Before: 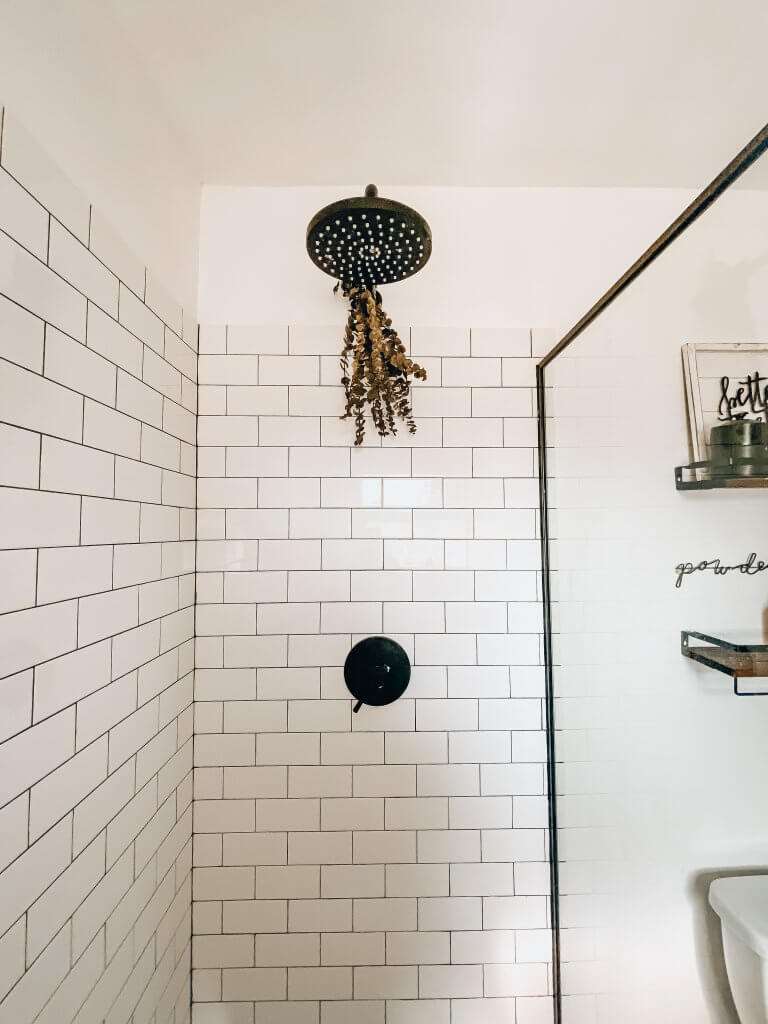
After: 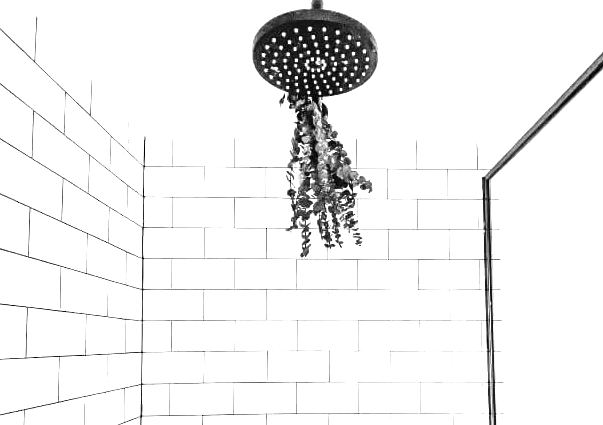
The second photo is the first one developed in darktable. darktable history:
crop: left 7.036%, top 18.398%, right 14.379%, bottom 40.043%
sharpen: radius 2.883, amount 0.868, threshold 47.523
monochrome: on, module defaults
levels: levels [0, 0.352, 0.703]
